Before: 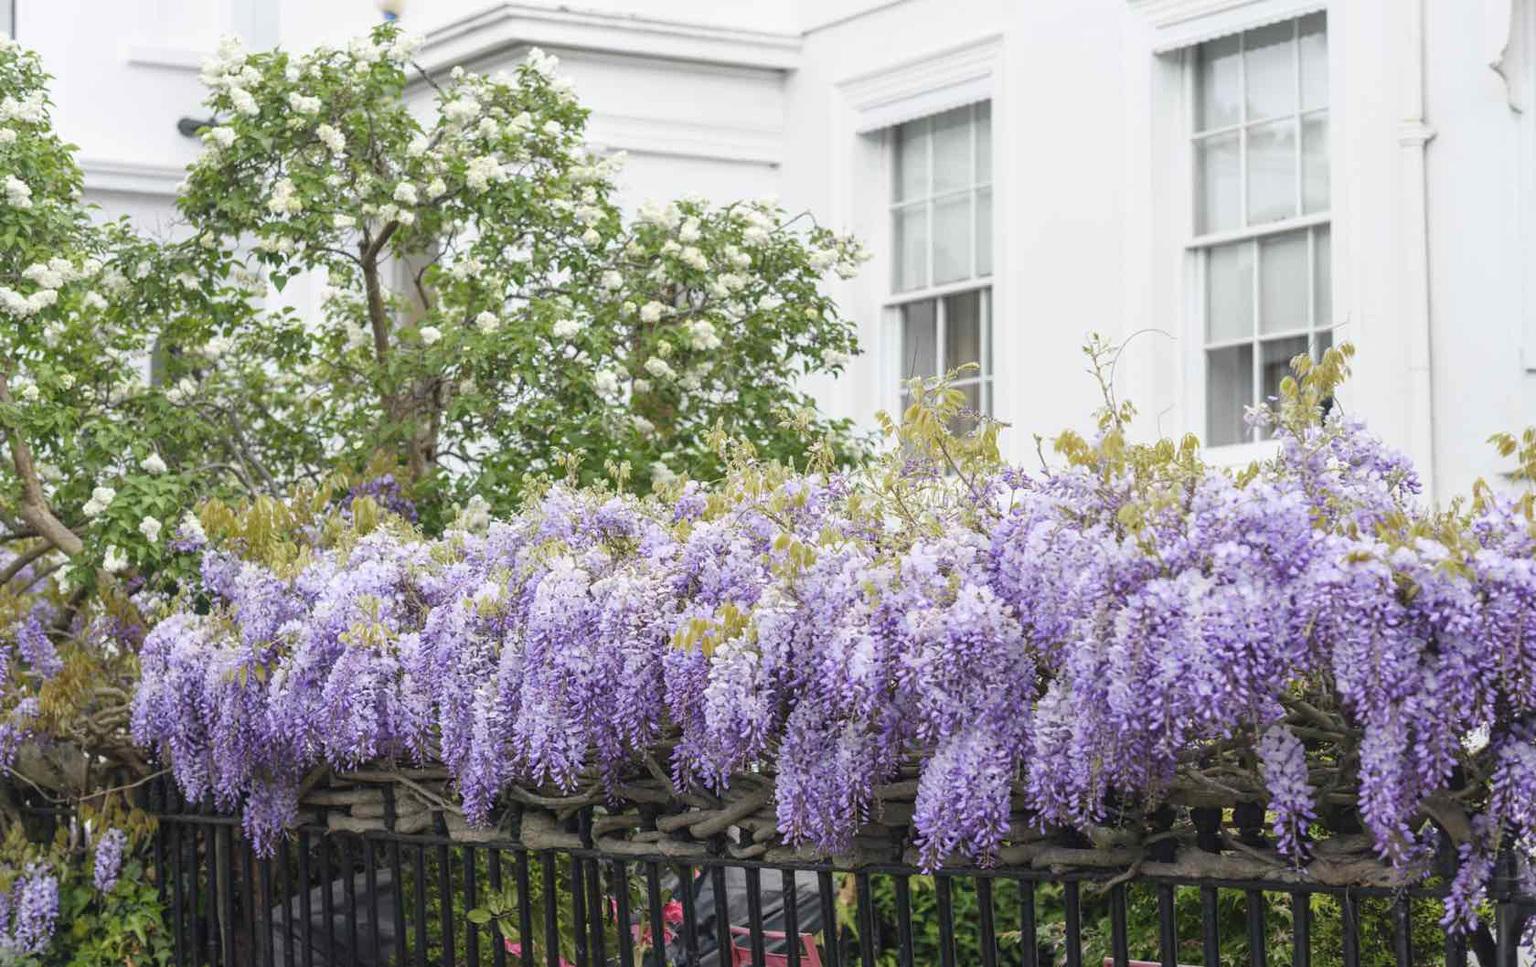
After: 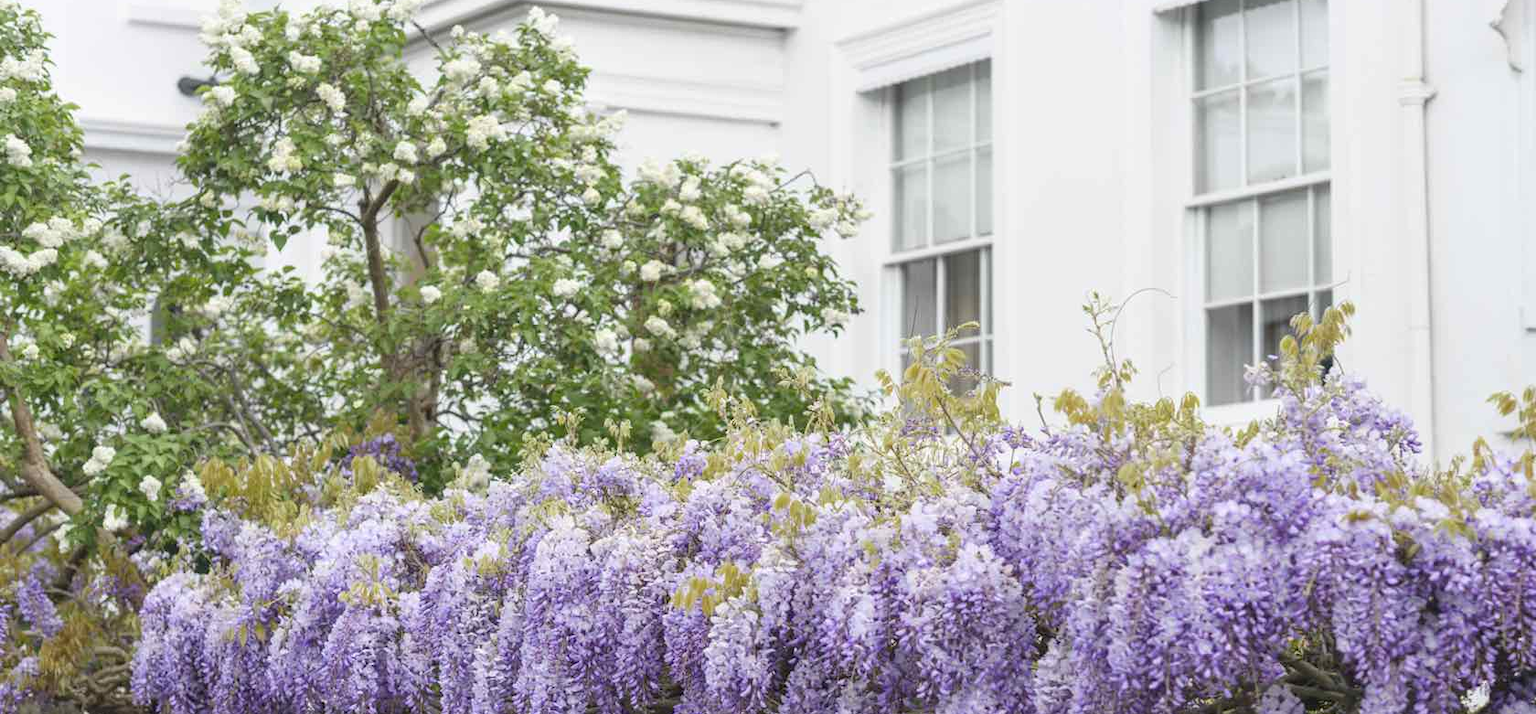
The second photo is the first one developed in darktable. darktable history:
crop: top 4.27%, bottom 21.38%
